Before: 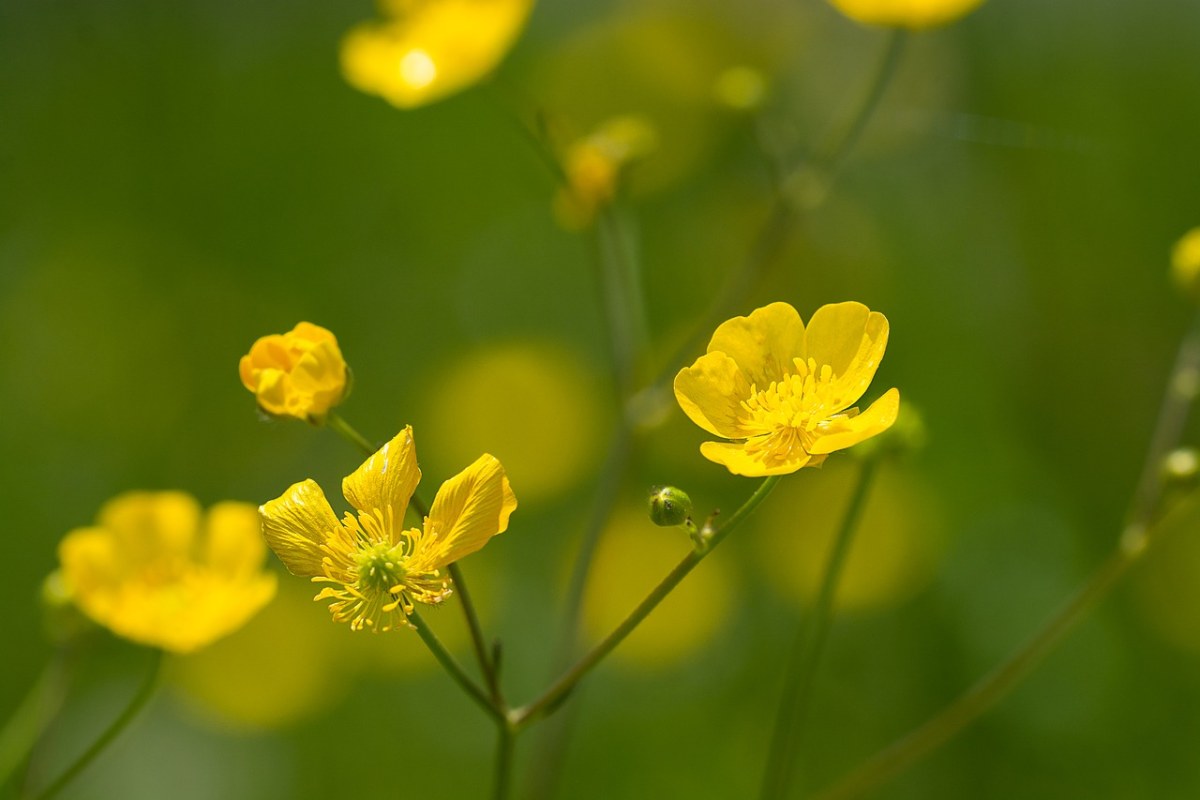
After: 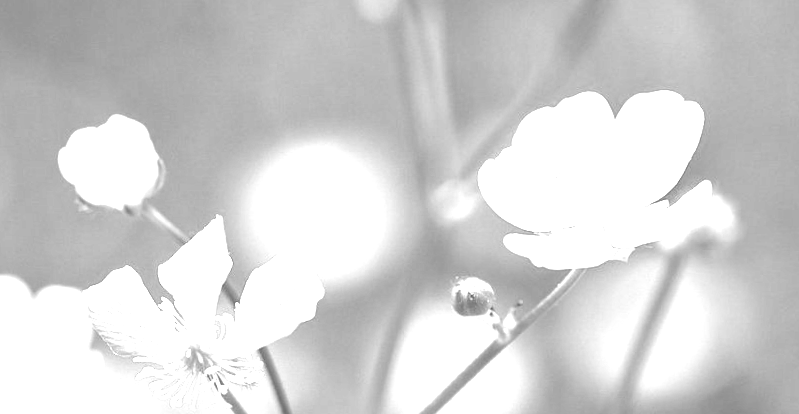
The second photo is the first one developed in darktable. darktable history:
local contrast: on, module defaults
rotate and perspective: rotation 0.062°, lens shift (vertical) 0.115, lens shift (horizontal) -0.133, crop left 0.047, crop right 0.94, crop top 0.061, crop bottom 0.94
monochrome: a -6.99, b 35.61, size 1.4
crop: left 11.123%, top 27.61%, right 18.3%, bottom 17.034%
exposure: exposure 2.25 EV, compensate highlight preservation false
